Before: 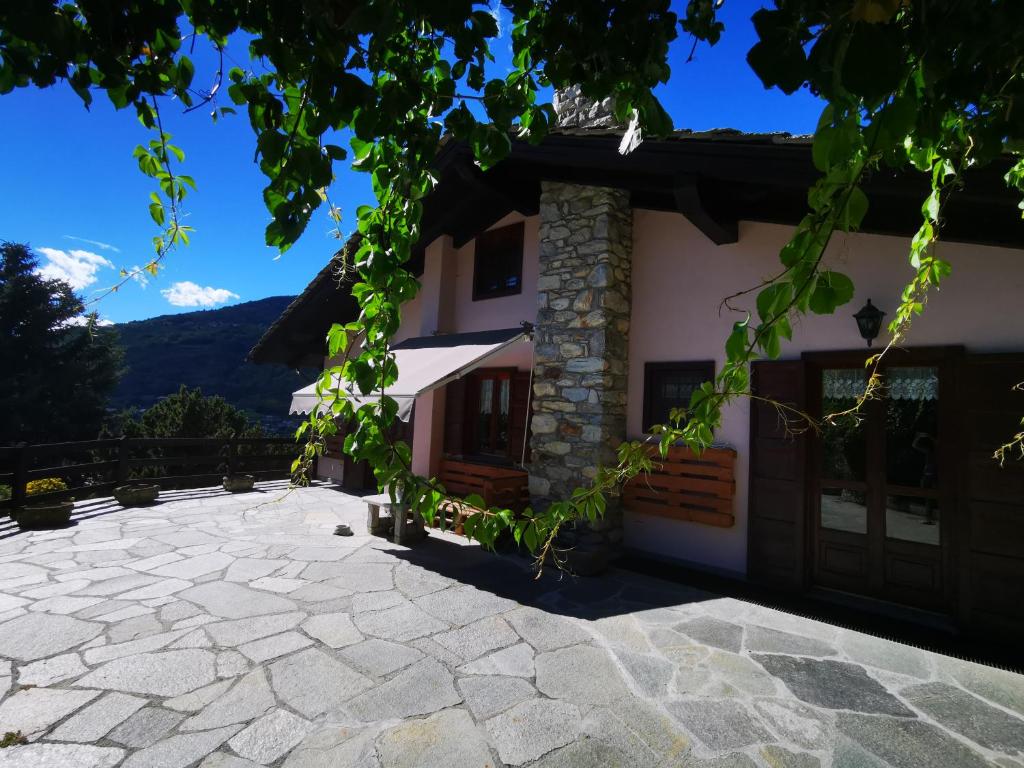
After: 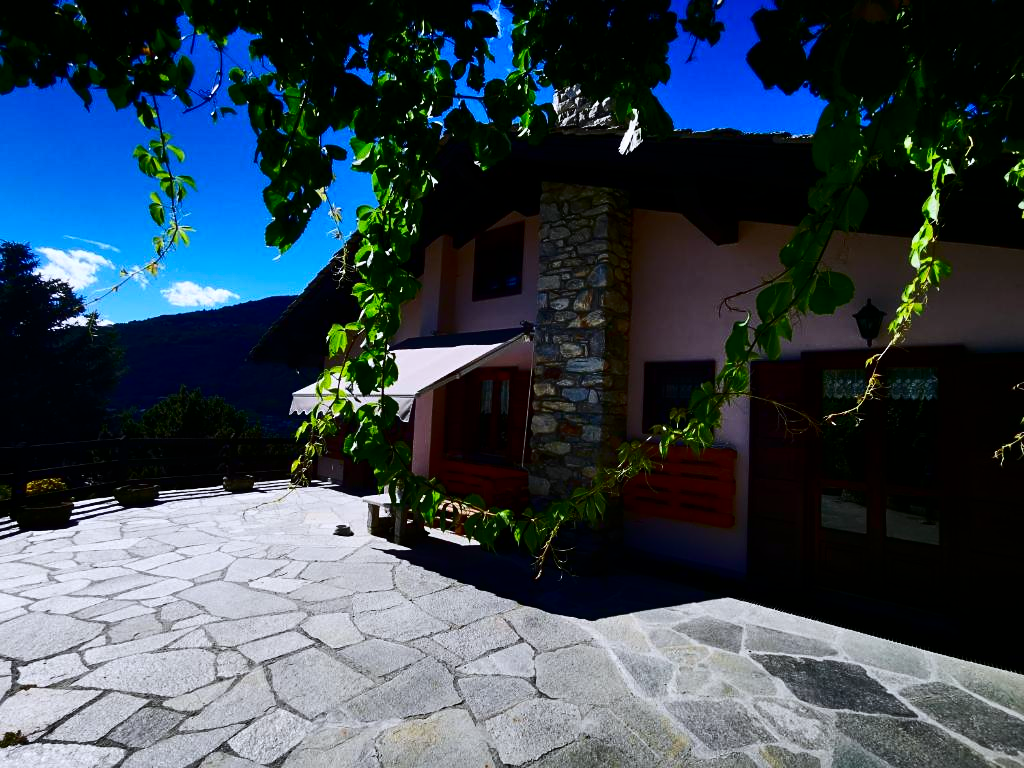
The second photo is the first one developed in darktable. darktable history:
sharpen: amount 0.2
contrast brightness saturation: contrast 0.24, brightness -0.24, saturation 0.14
white balance: red 0.983, blue 1.036
shadows and highlights: shadows 29.32, highlights -29.32, low approximation 0.01, soften with gaussian
